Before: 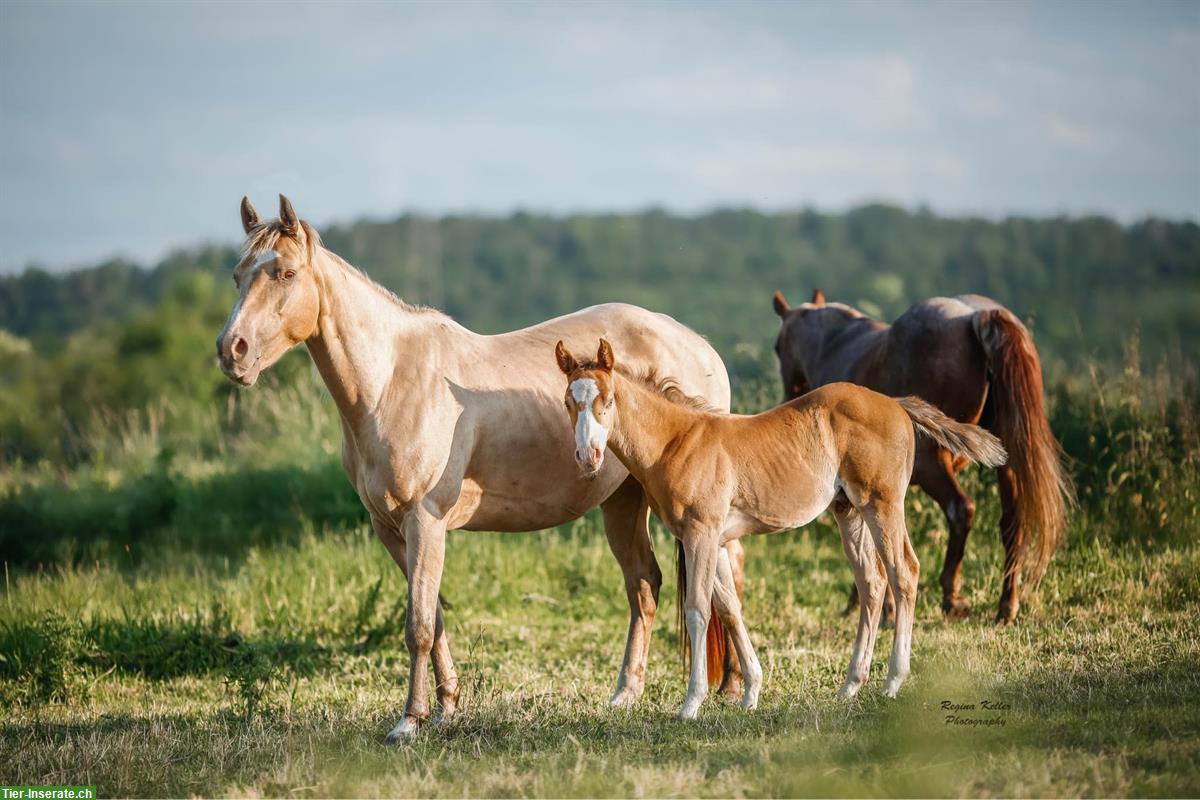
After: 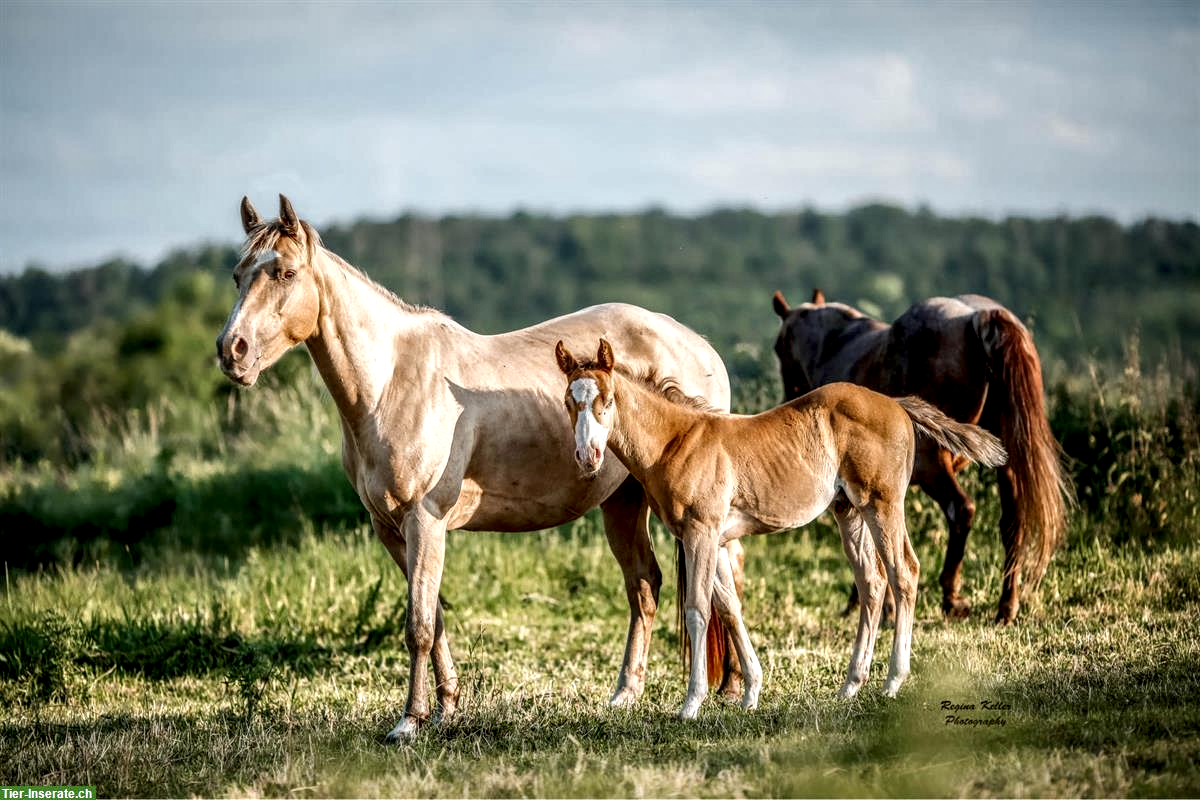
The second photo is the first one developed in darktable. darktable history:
local contrast: highlights 17%, detail 185%
